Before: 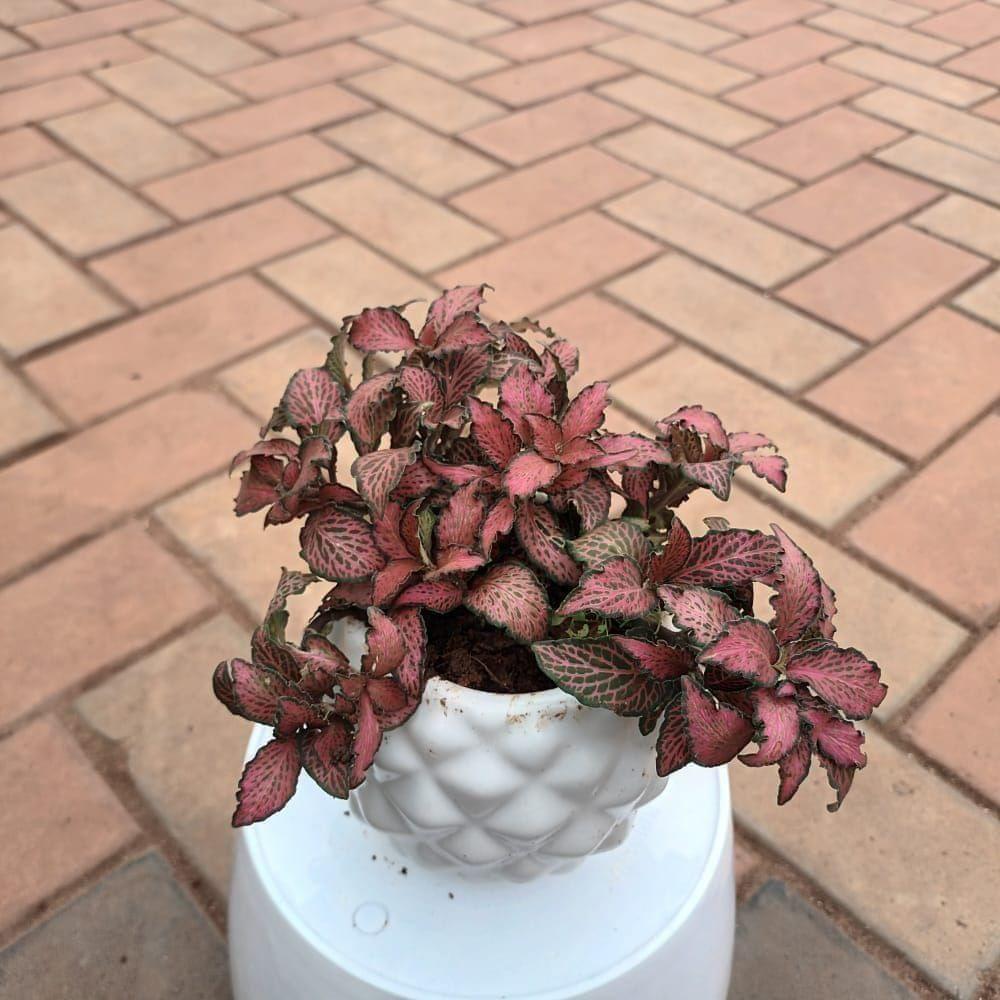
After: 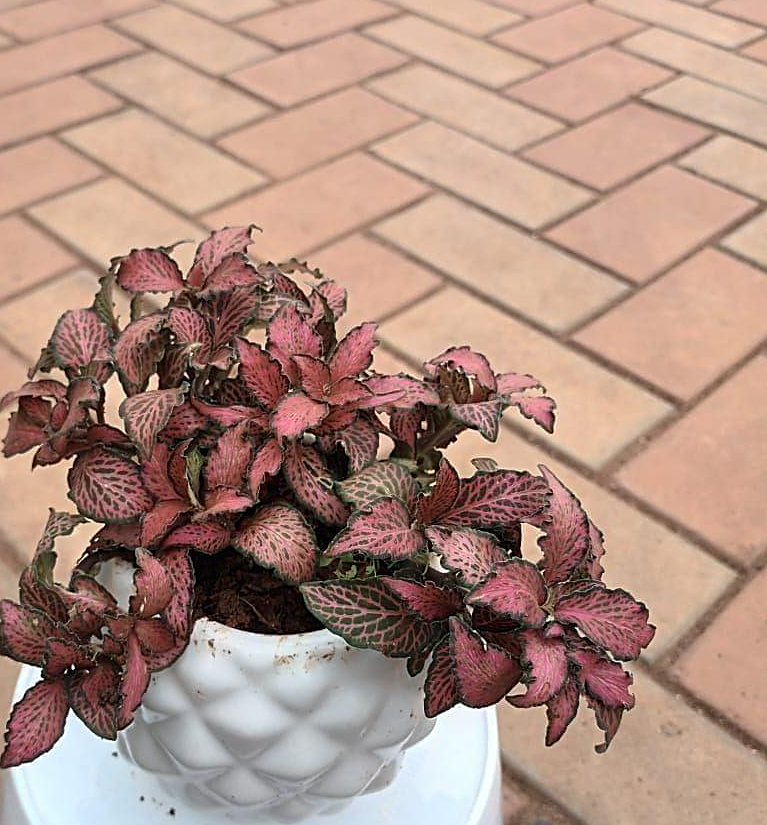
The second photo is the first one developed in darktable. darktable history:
crop: left 23.296%, top 5.909%, bottom 11.532%
sharpen: on, module defaults
